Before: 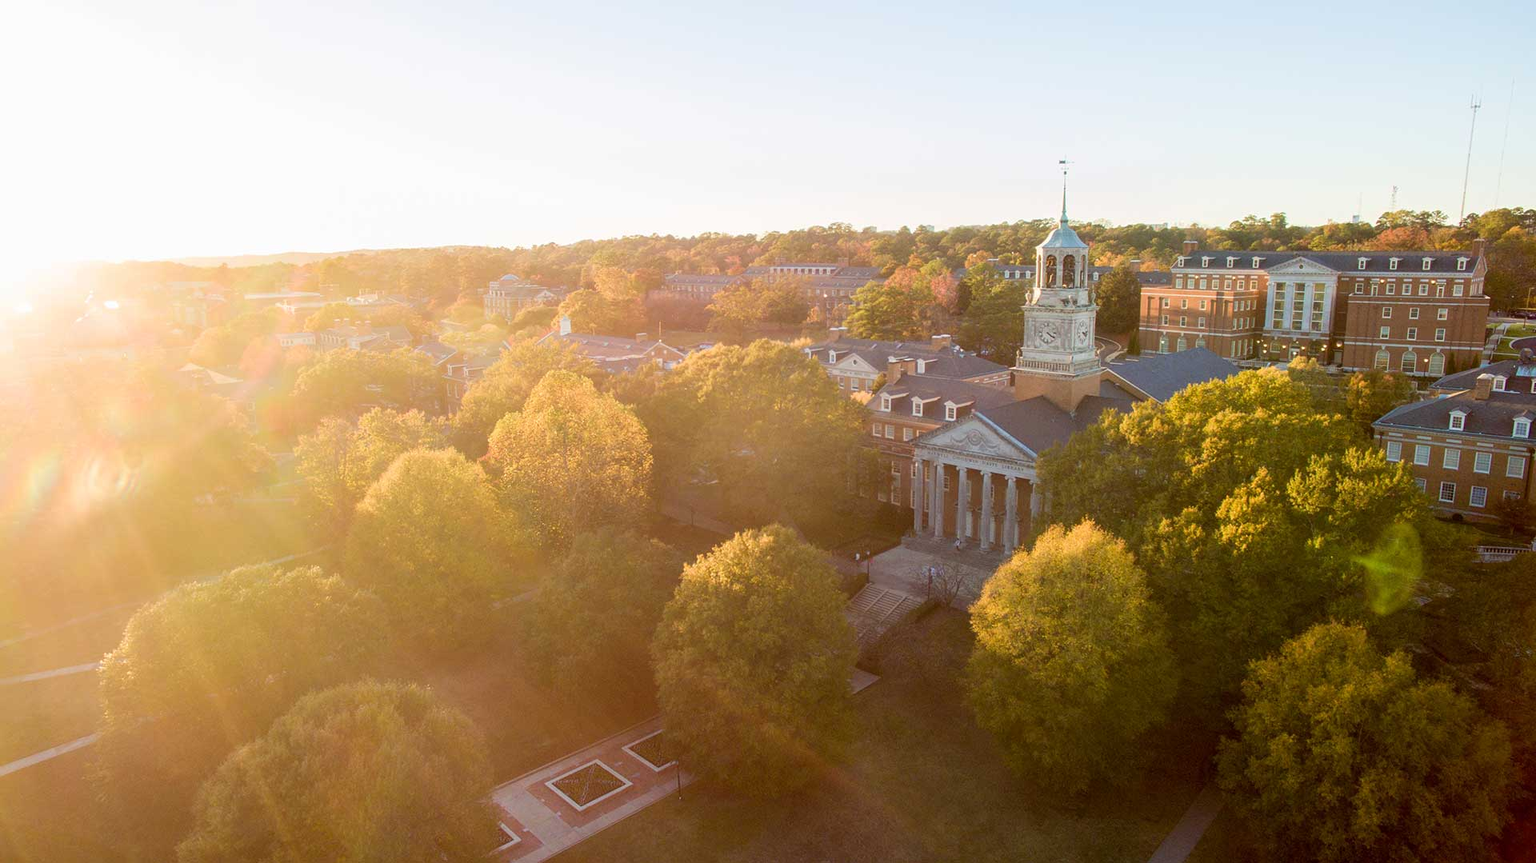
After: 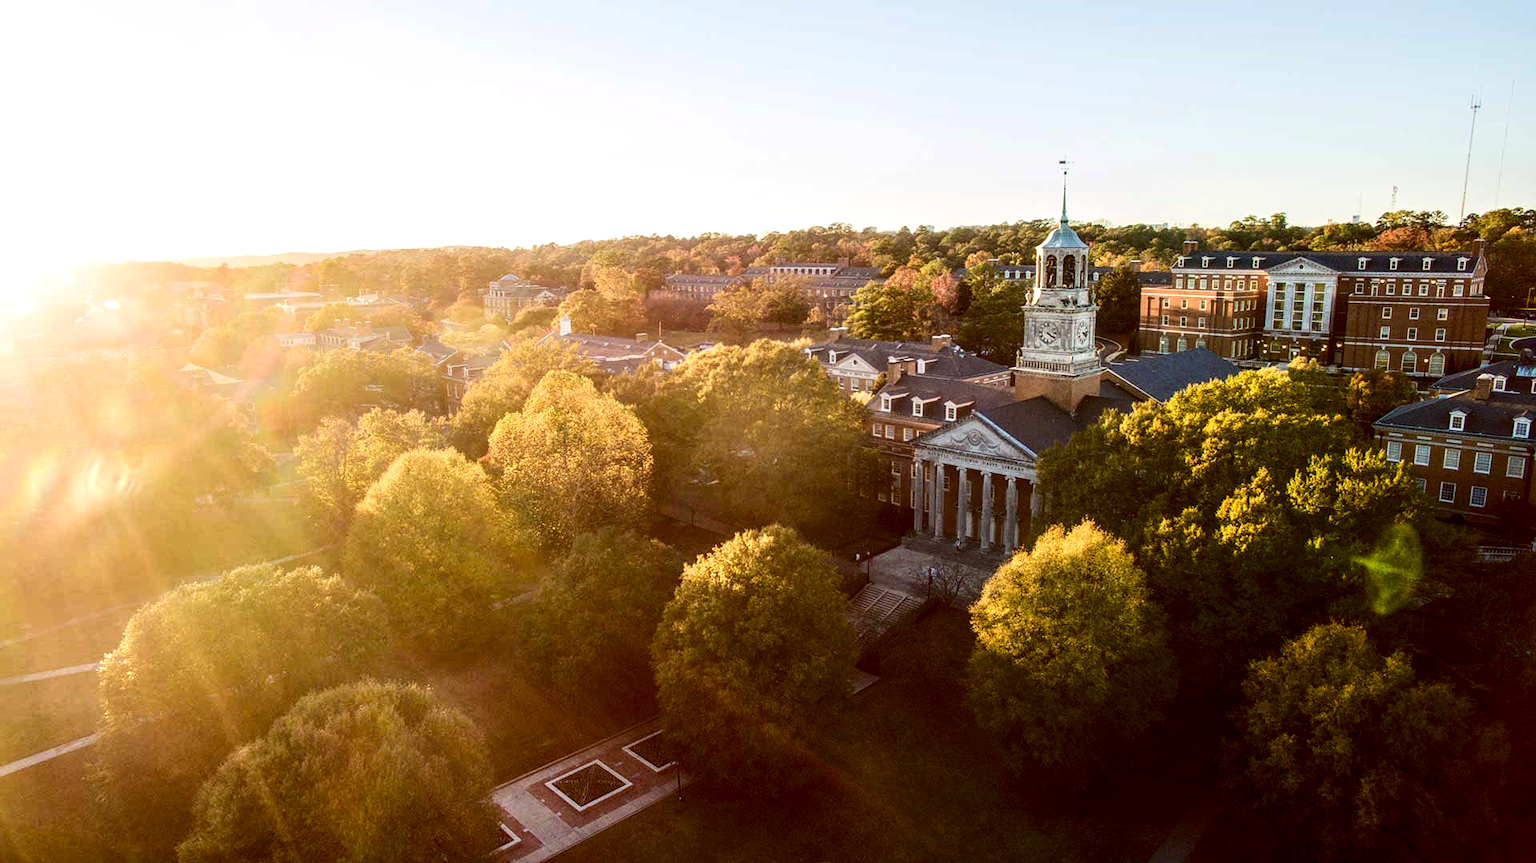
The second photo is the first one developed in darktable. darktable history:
local contrast: detail 150%
contrast brightness saturation: contrast 0.236, brightness -0.224, saturation 0.146
